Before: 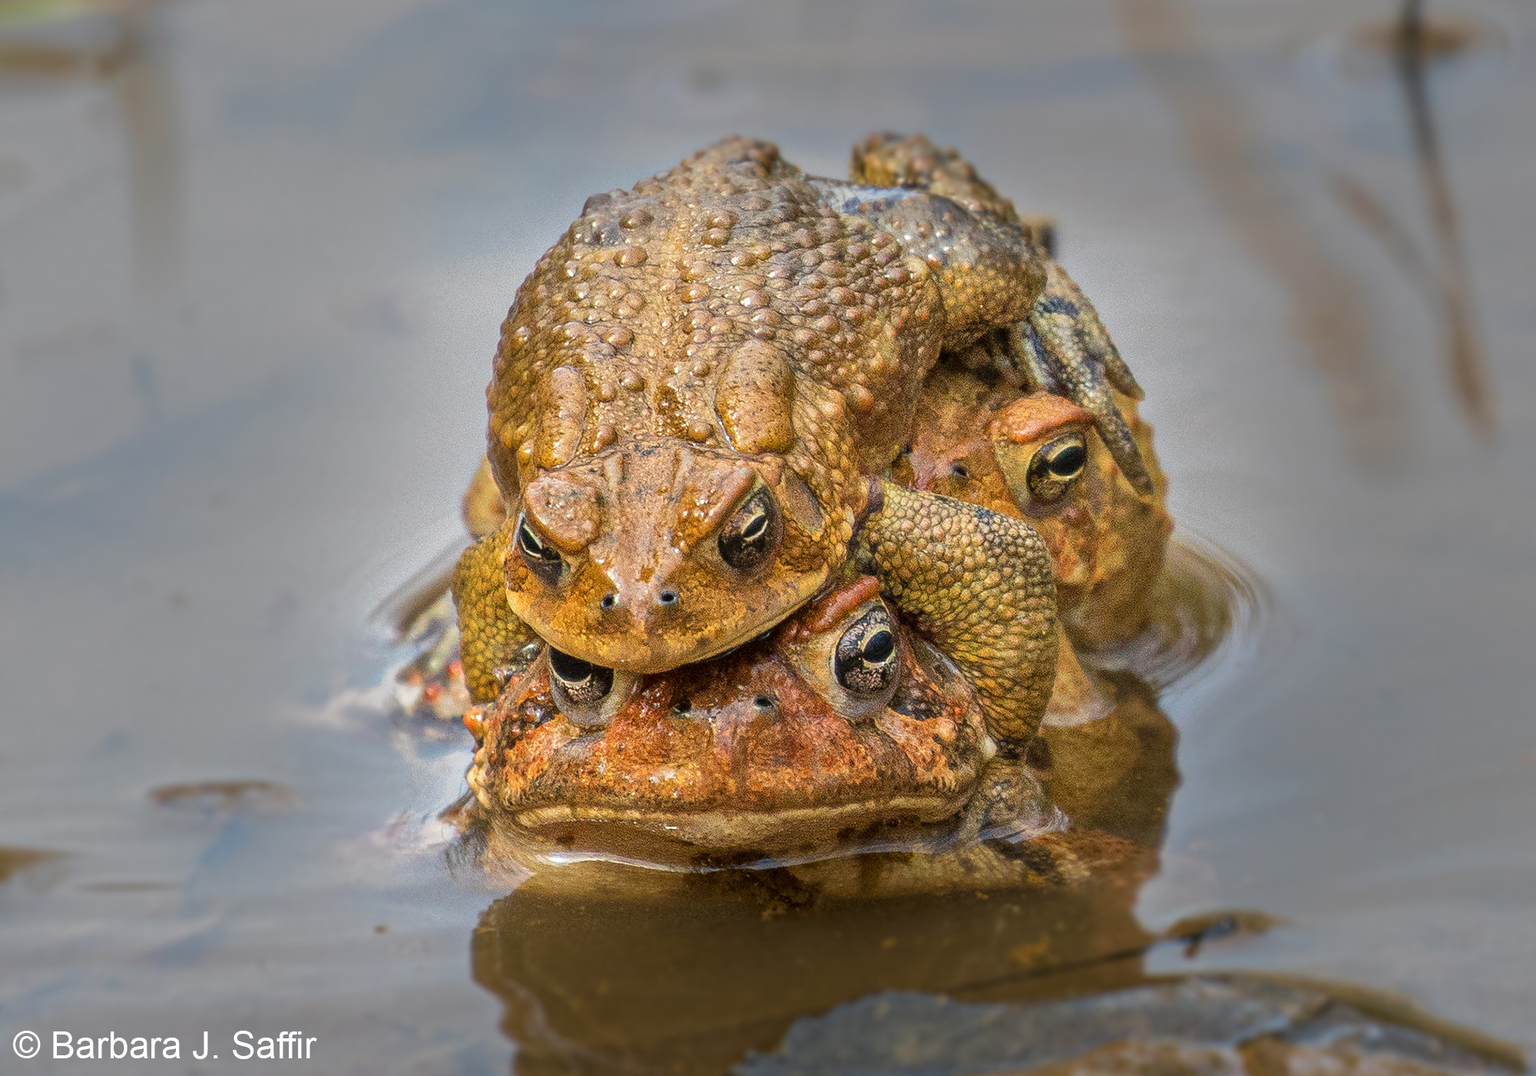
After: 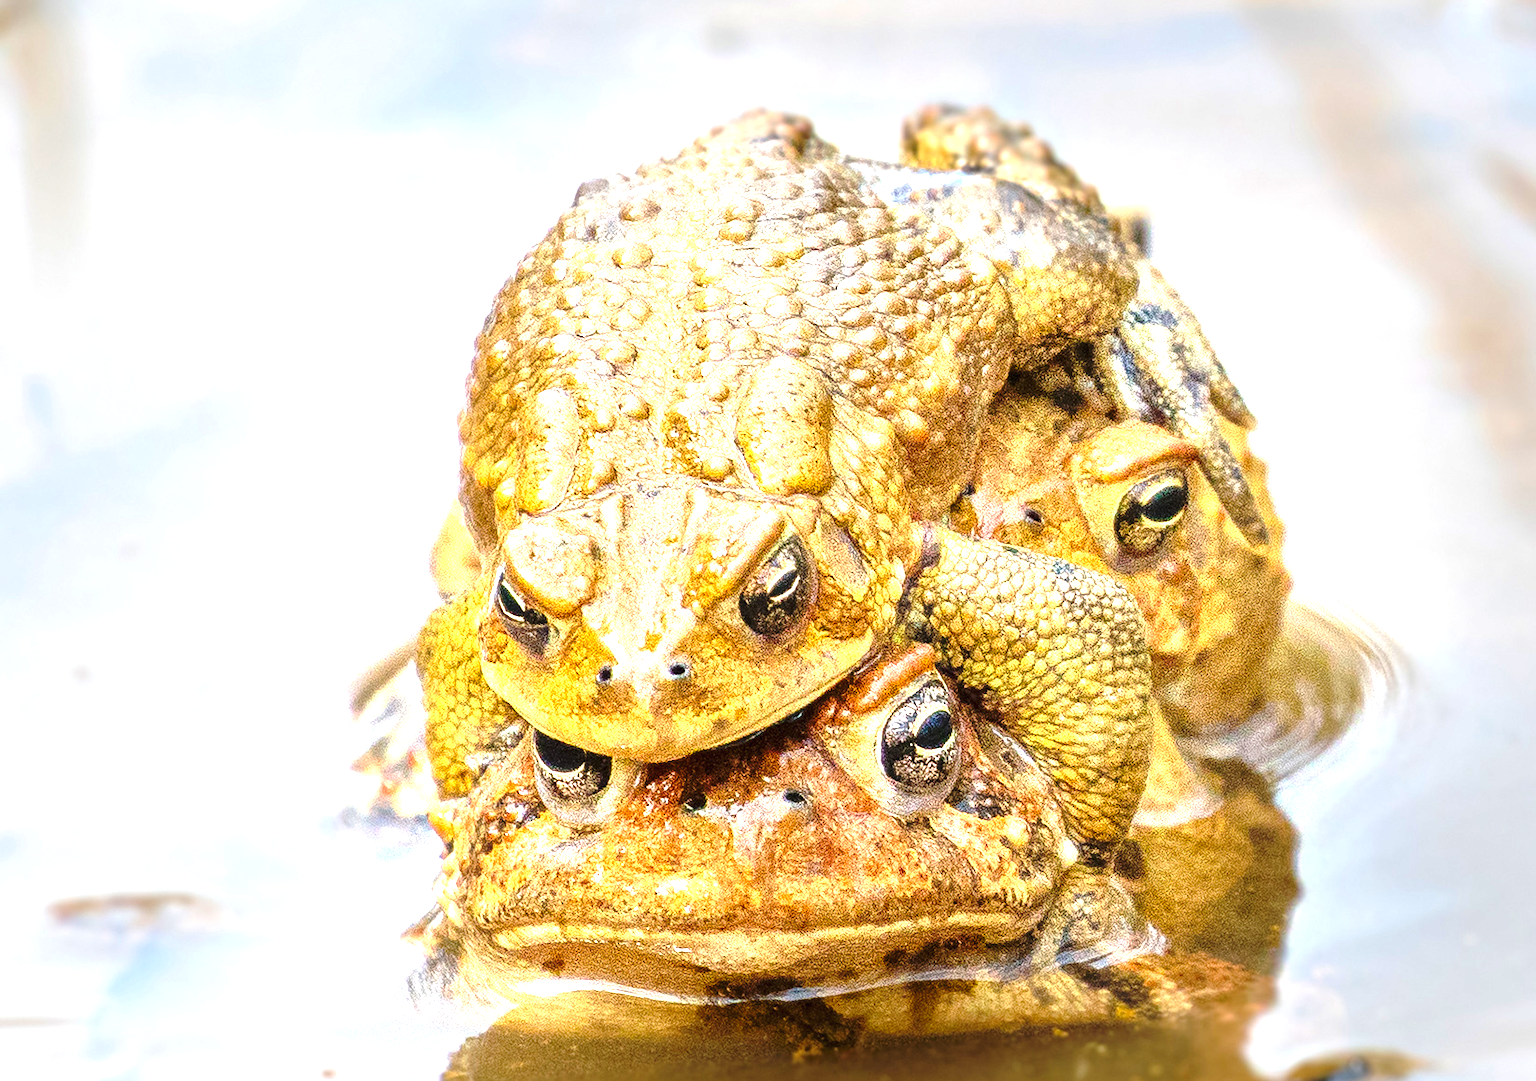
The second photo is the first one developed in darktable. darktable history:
base curve: curves: ch0 [(0, 0) (0.073, 0.04) (0.157, 0.139) (0.492, 0.492) (0.758, 0.758) (1, 1)], preserve colors none
crop and rotate: left 7.219%, top 4.365%, right 10.532%, bottom 12.975%
exposure: black level correction 0, exposure 1.876 EV, compensate highlight preservation false
tone equalizer: on, module defaults
